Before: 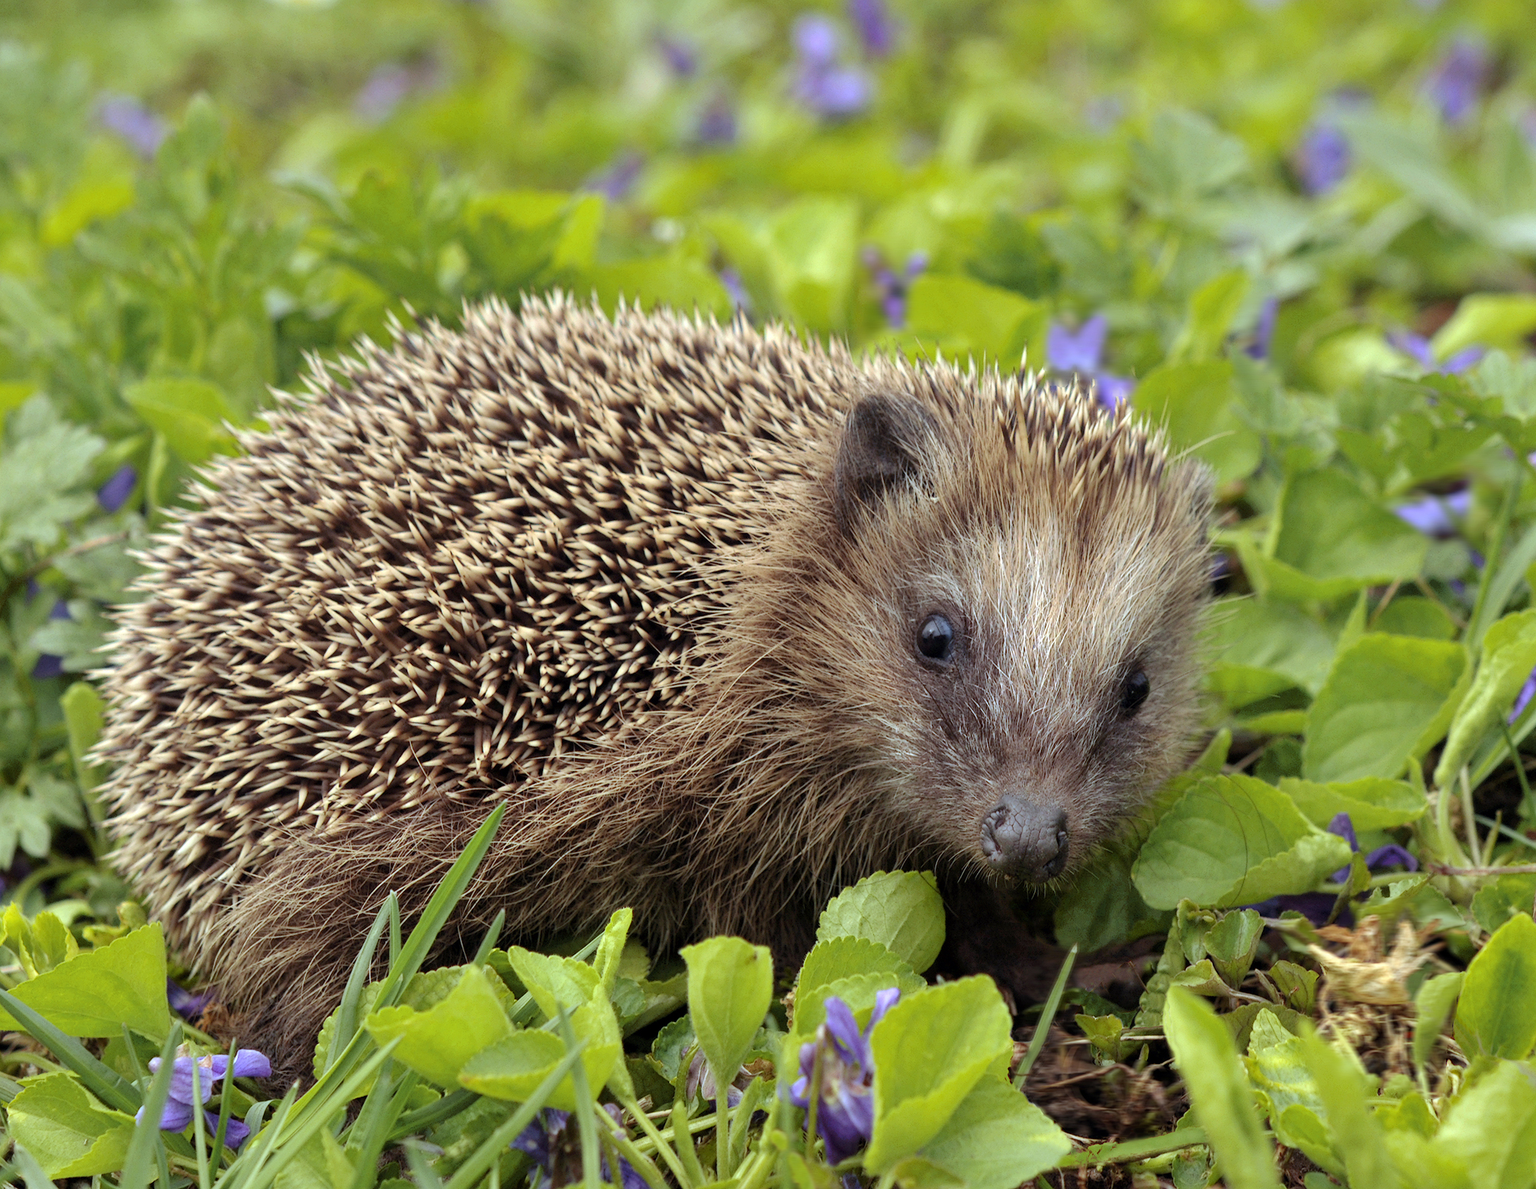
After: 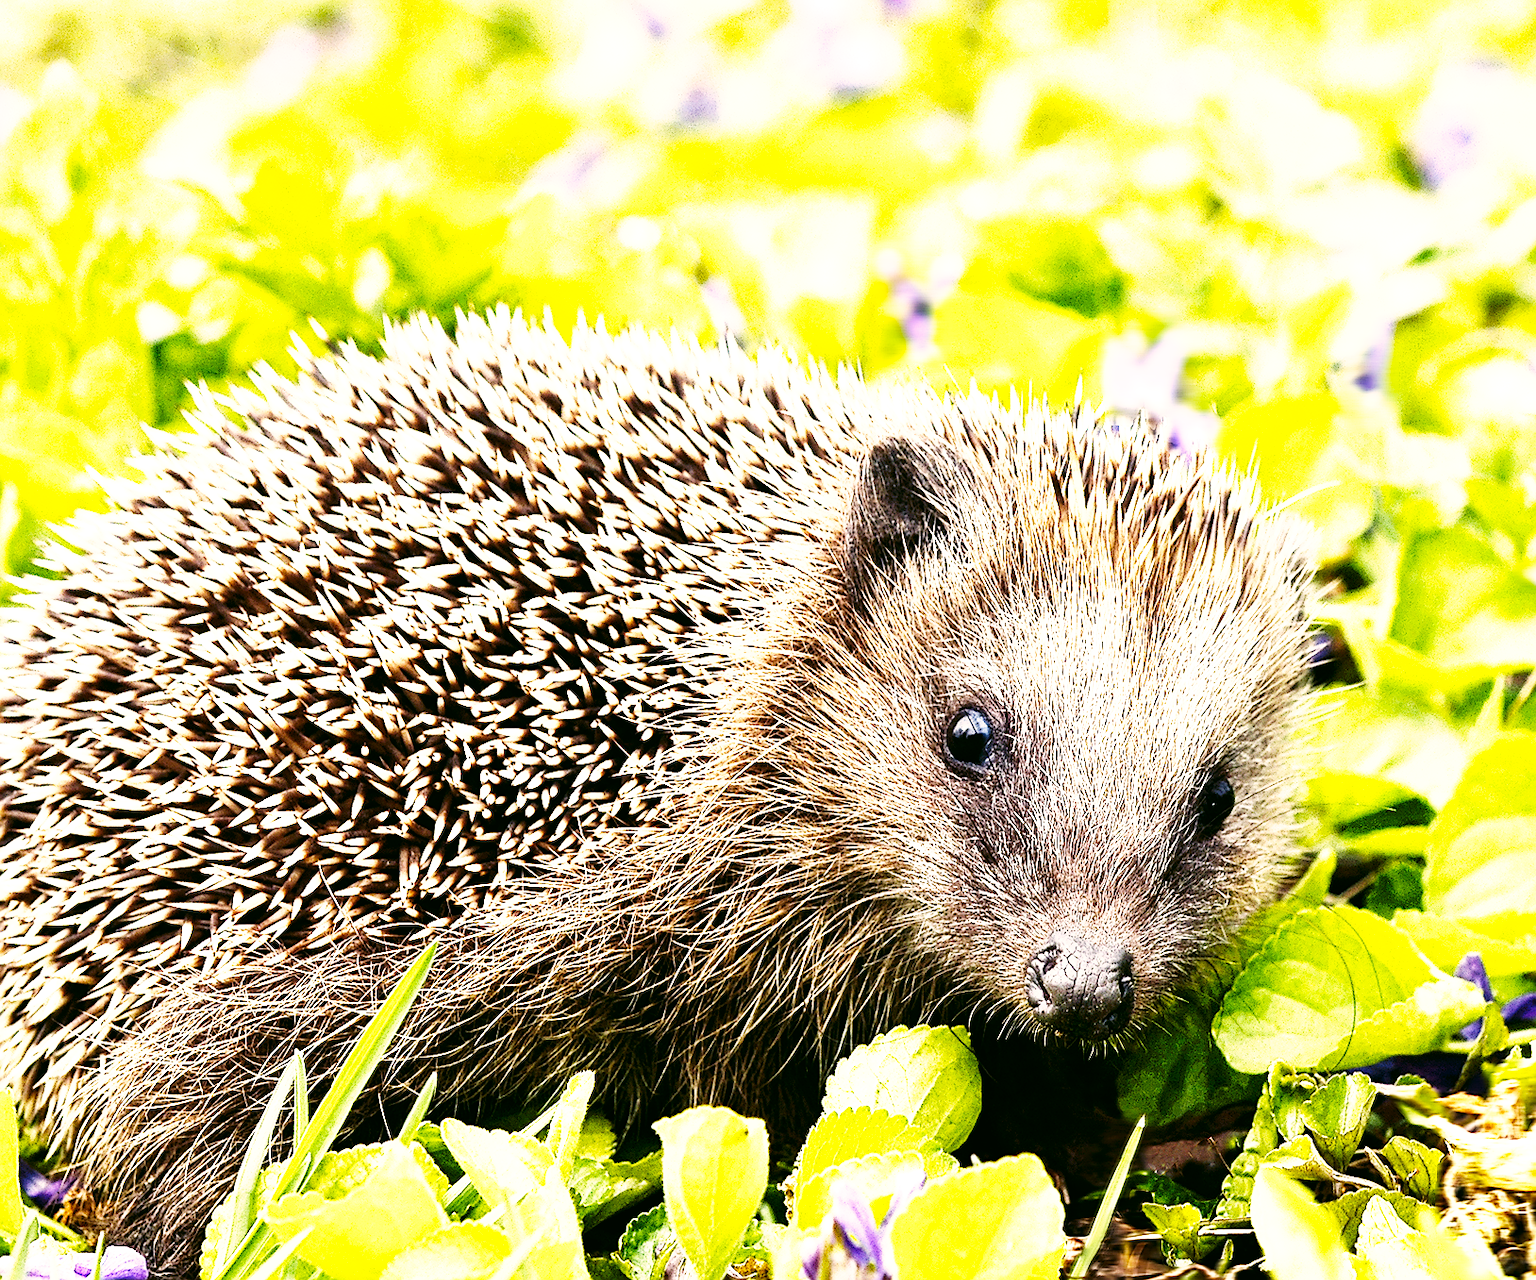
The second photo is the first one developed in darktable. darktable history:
color balance rgb: highlights gain › luminance 14.853%, perceptual saturation grading › global saturation 20%, perceptual saturation grading › highlights -25.393%, perceptual saturation grading › shadows 25.78%, perceptual brilliance grading › highlights 74.996%, perceptual brilliance grading › shadows -29.544%
sharpen: radius 1.401, amount 1.25, threshold 0.685
crop: left 9.913%, top 3.566%, right 9.253%, bottom 9.348%
base curve: curves: ch0 [(0, 0) (0.007, 0.004) (0.027, 0.03) (0.046, 0.07) (0.207, 0.54) (0.442, 0.872) (0.673, 0.972) (1, 1)], preserve colors none
color correction: highlights a* 4.11, highlights b* 4.93, shadows a* -7.04, shadows b* 4.78
